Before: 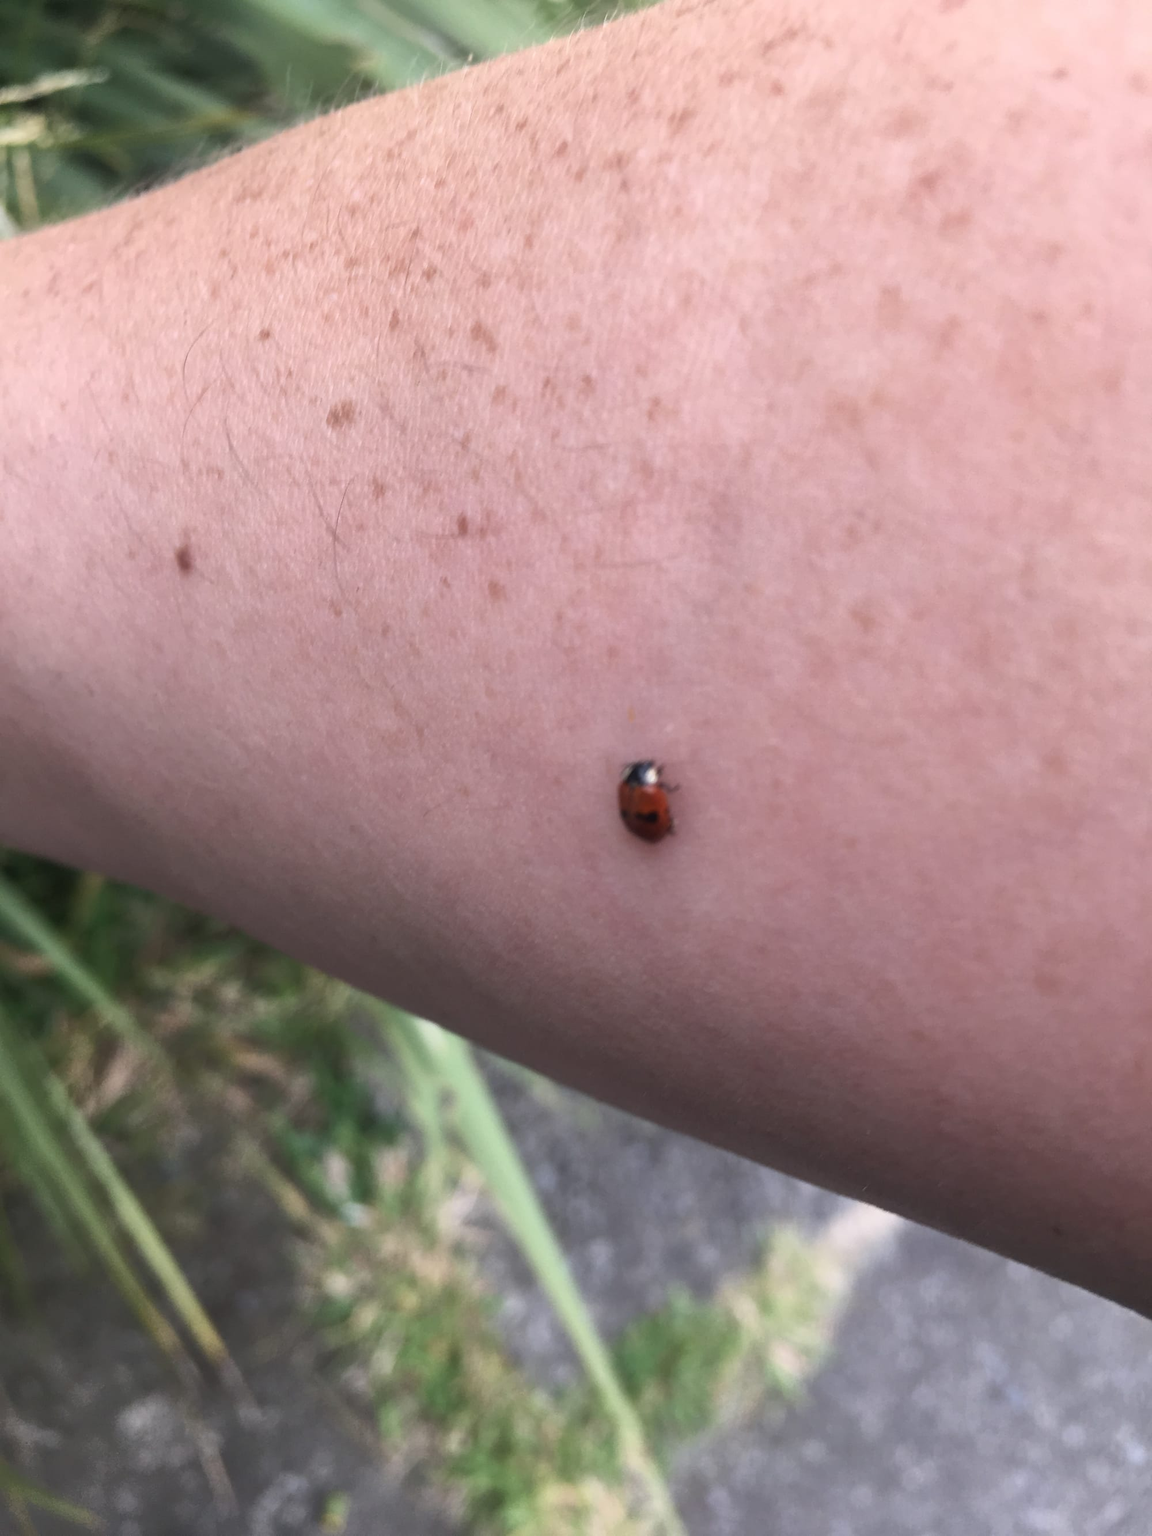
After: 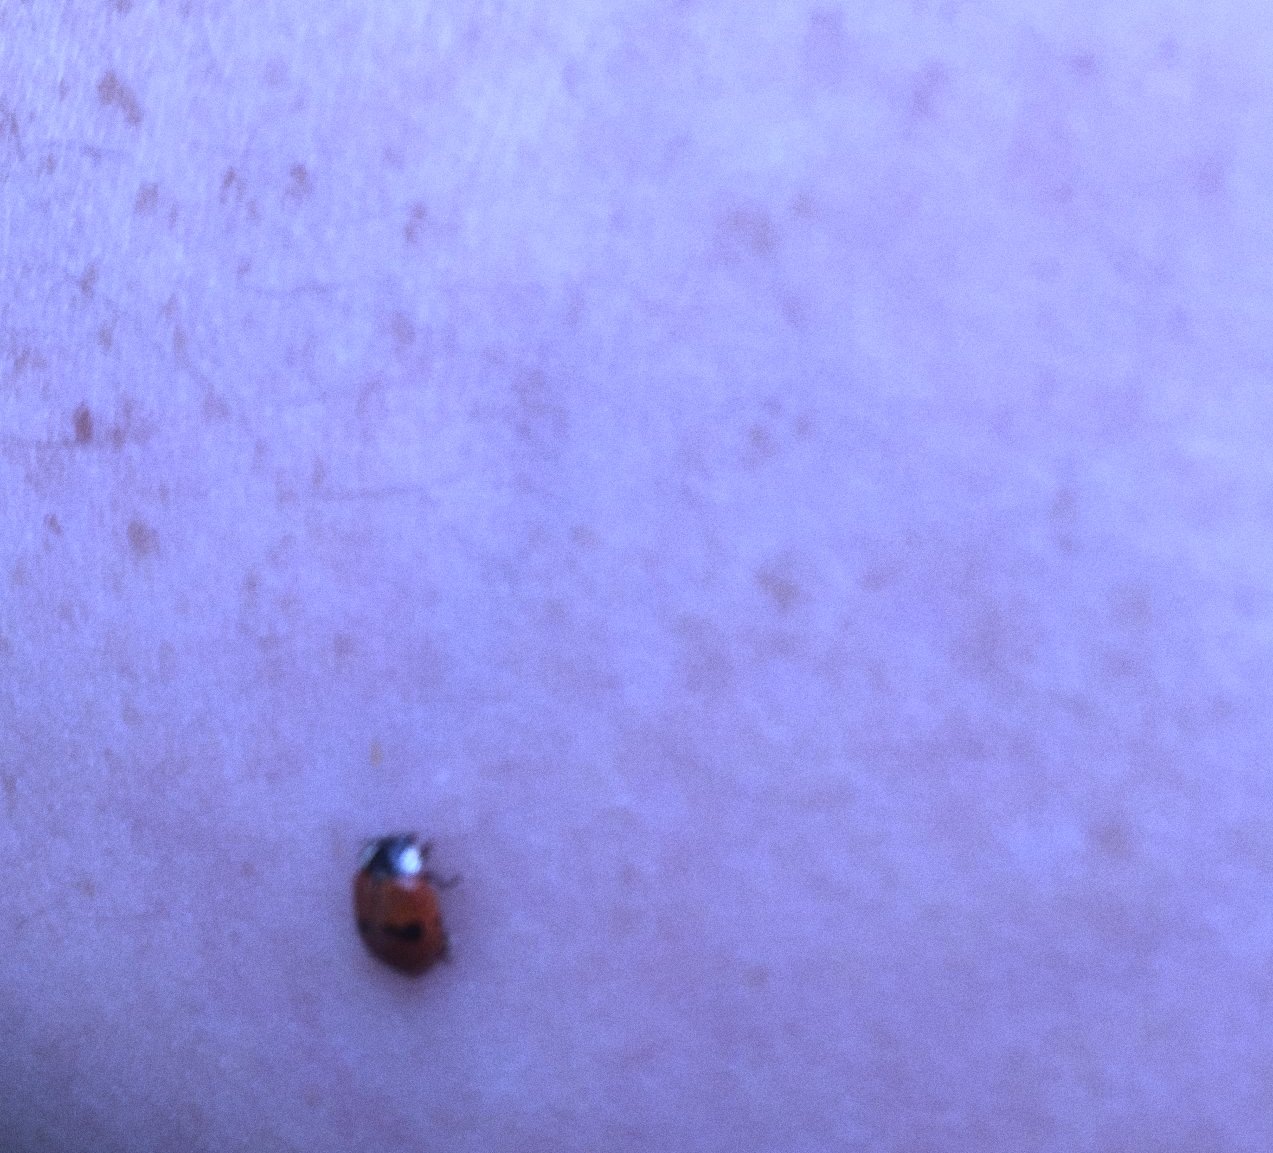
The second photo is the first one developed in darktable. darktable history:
grain: coarseness 0.47 ISO
white balance: red 0.766, blue 1.537
fill light: on, module defaults
crop: left 36.005%, top 18.293%, right 0.31%, bottom 38.444%
